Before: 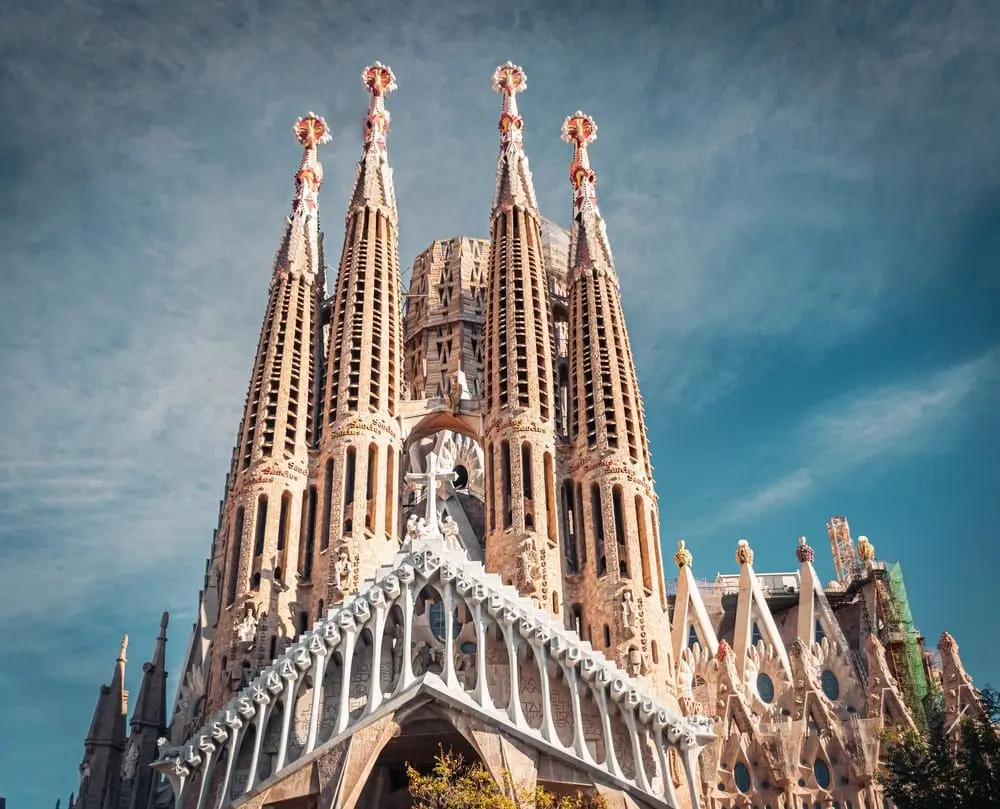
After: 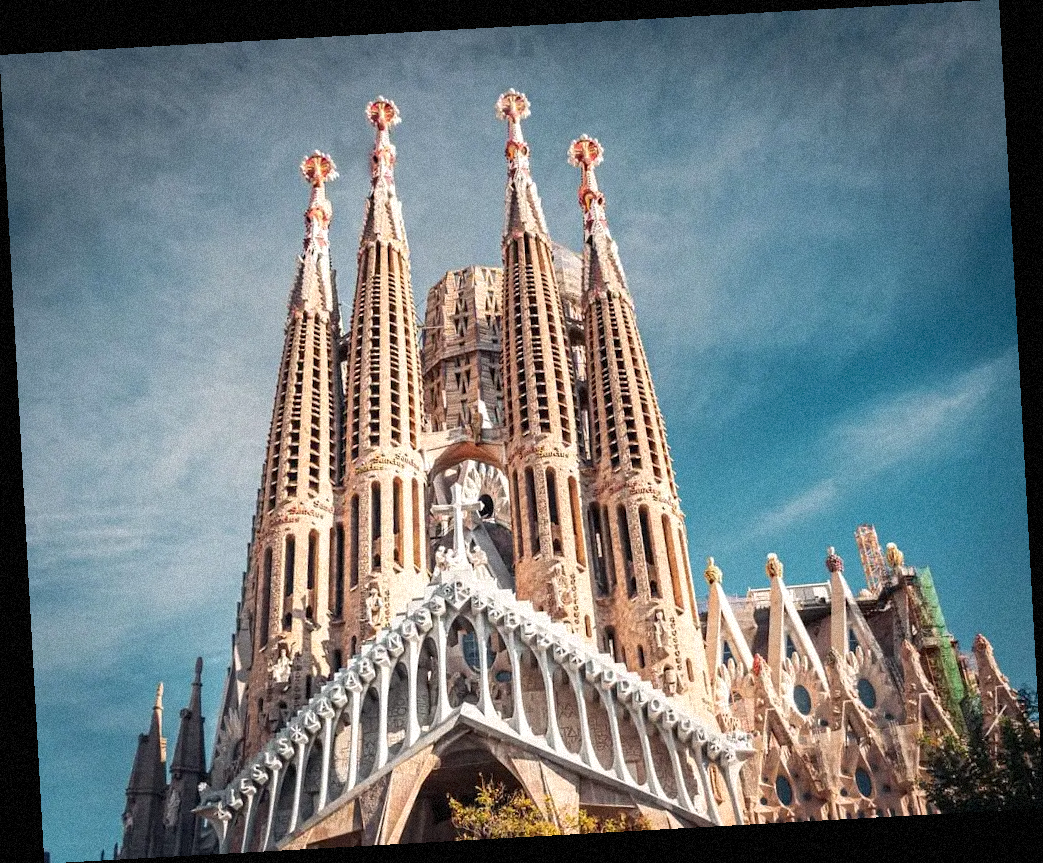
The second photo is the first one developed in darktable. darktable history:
rotate and perspective: rotation -3.18°, automatic cropping off
contrast brightness saturation: contrast 0.07
grain: coarseness 9.38 ISO, strength 34.99%, mid-tones bias 0%
exposure: exposure 0.15 EV, compensate highlight preservation false
